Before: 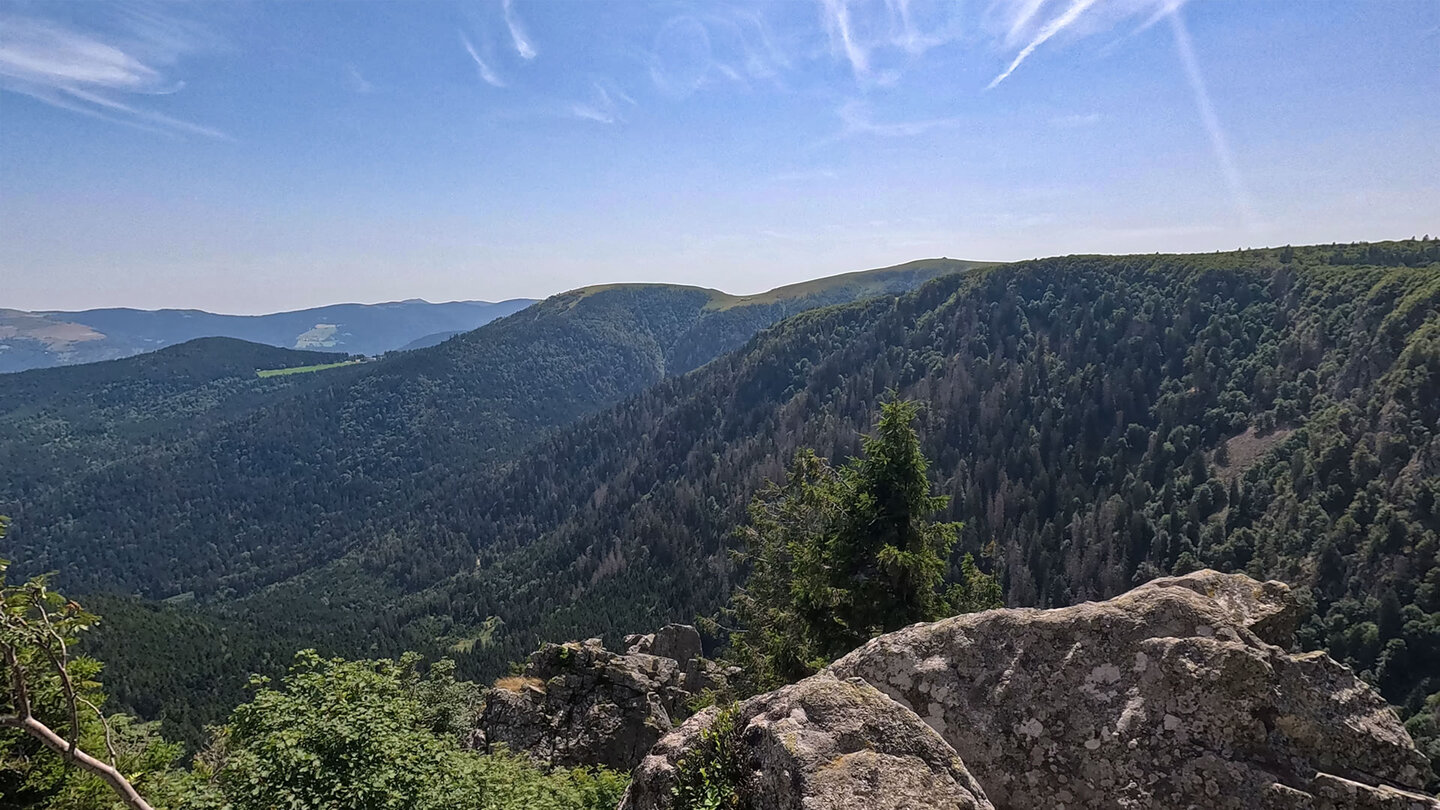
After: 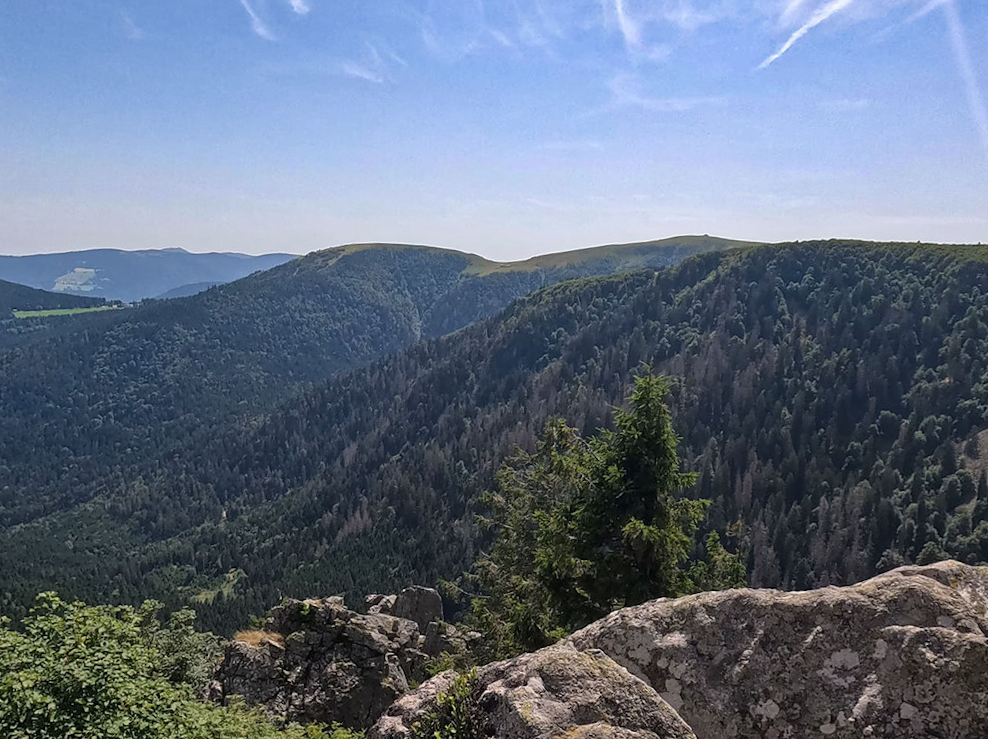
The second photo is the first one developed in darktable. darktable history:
crop and rotate: angle -3.07°, left 14.037%, top 0.041%, right 10.875%, bottom 0.056%
